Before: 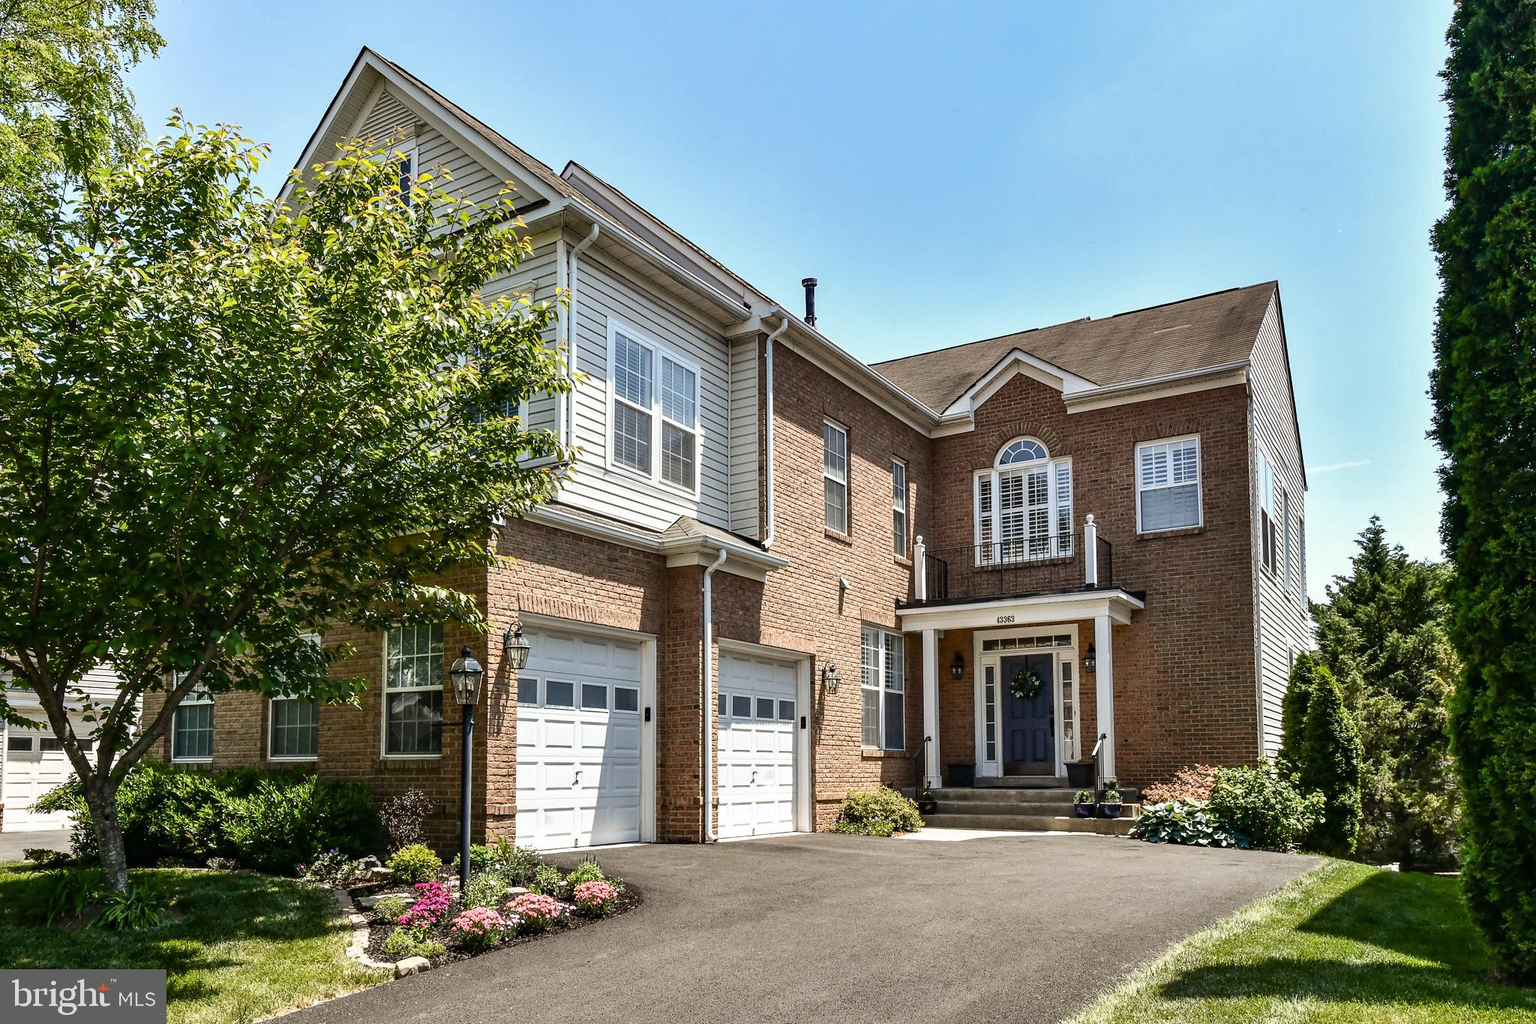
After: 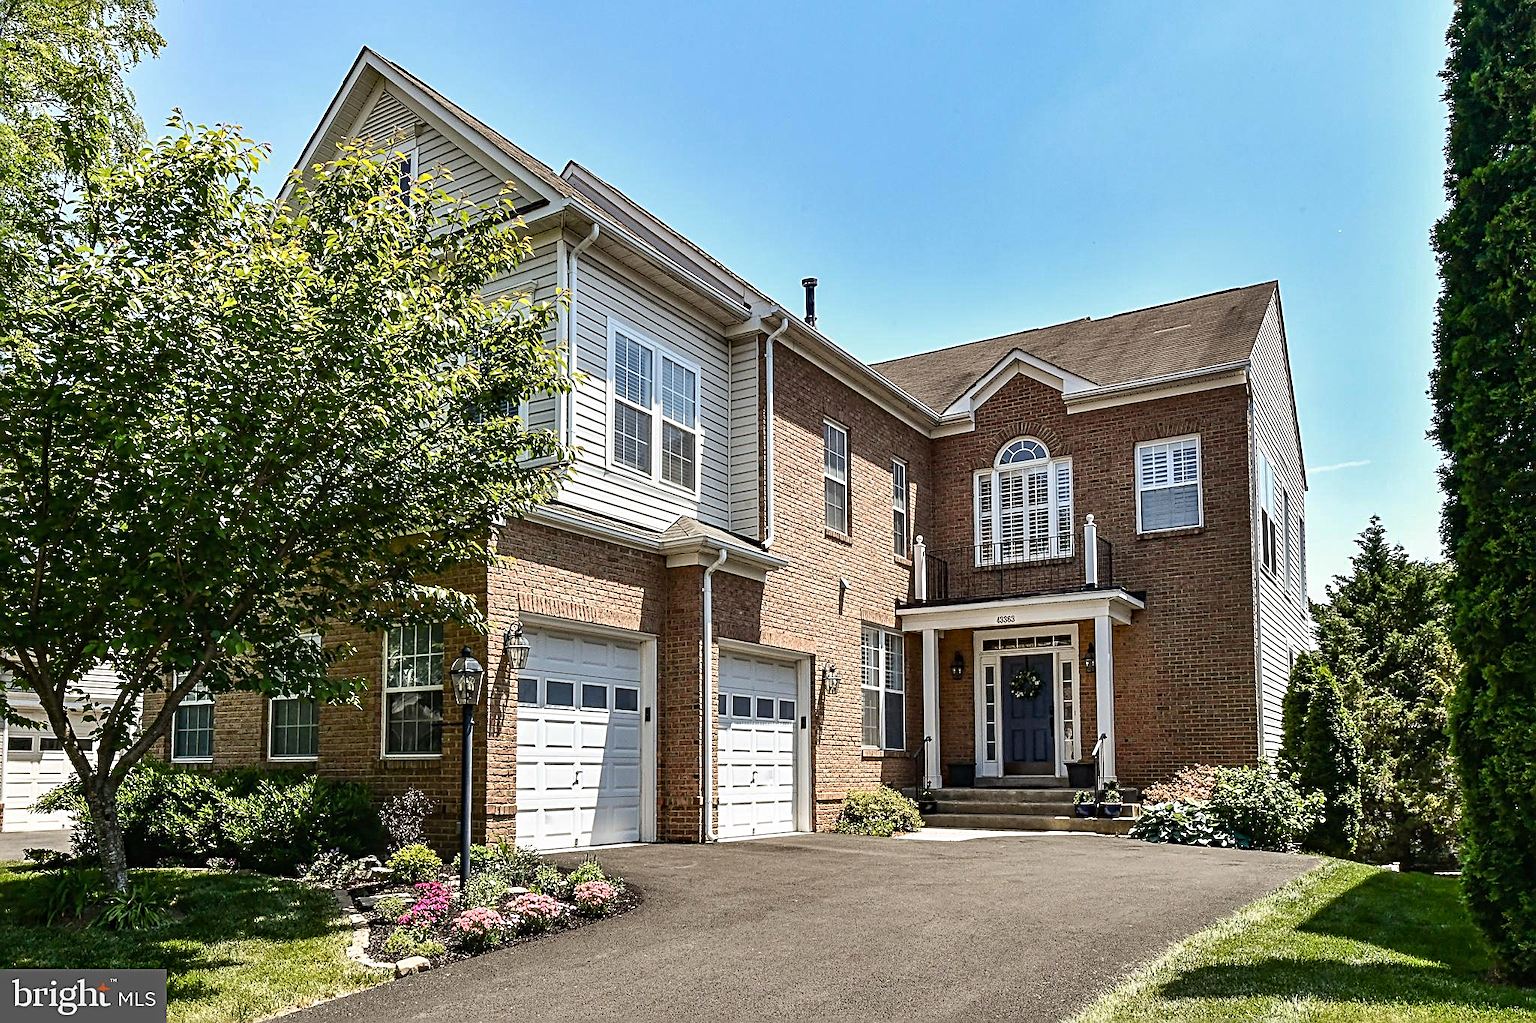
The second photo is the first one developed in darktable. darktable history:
haze removal: compatibility mode true, adaptive false
local contrast: mode bilateral grid, contrast 100, coarseness 100, detail 92%, midtone range 0.2
sharpen: radius 2.558, amount 0.641
